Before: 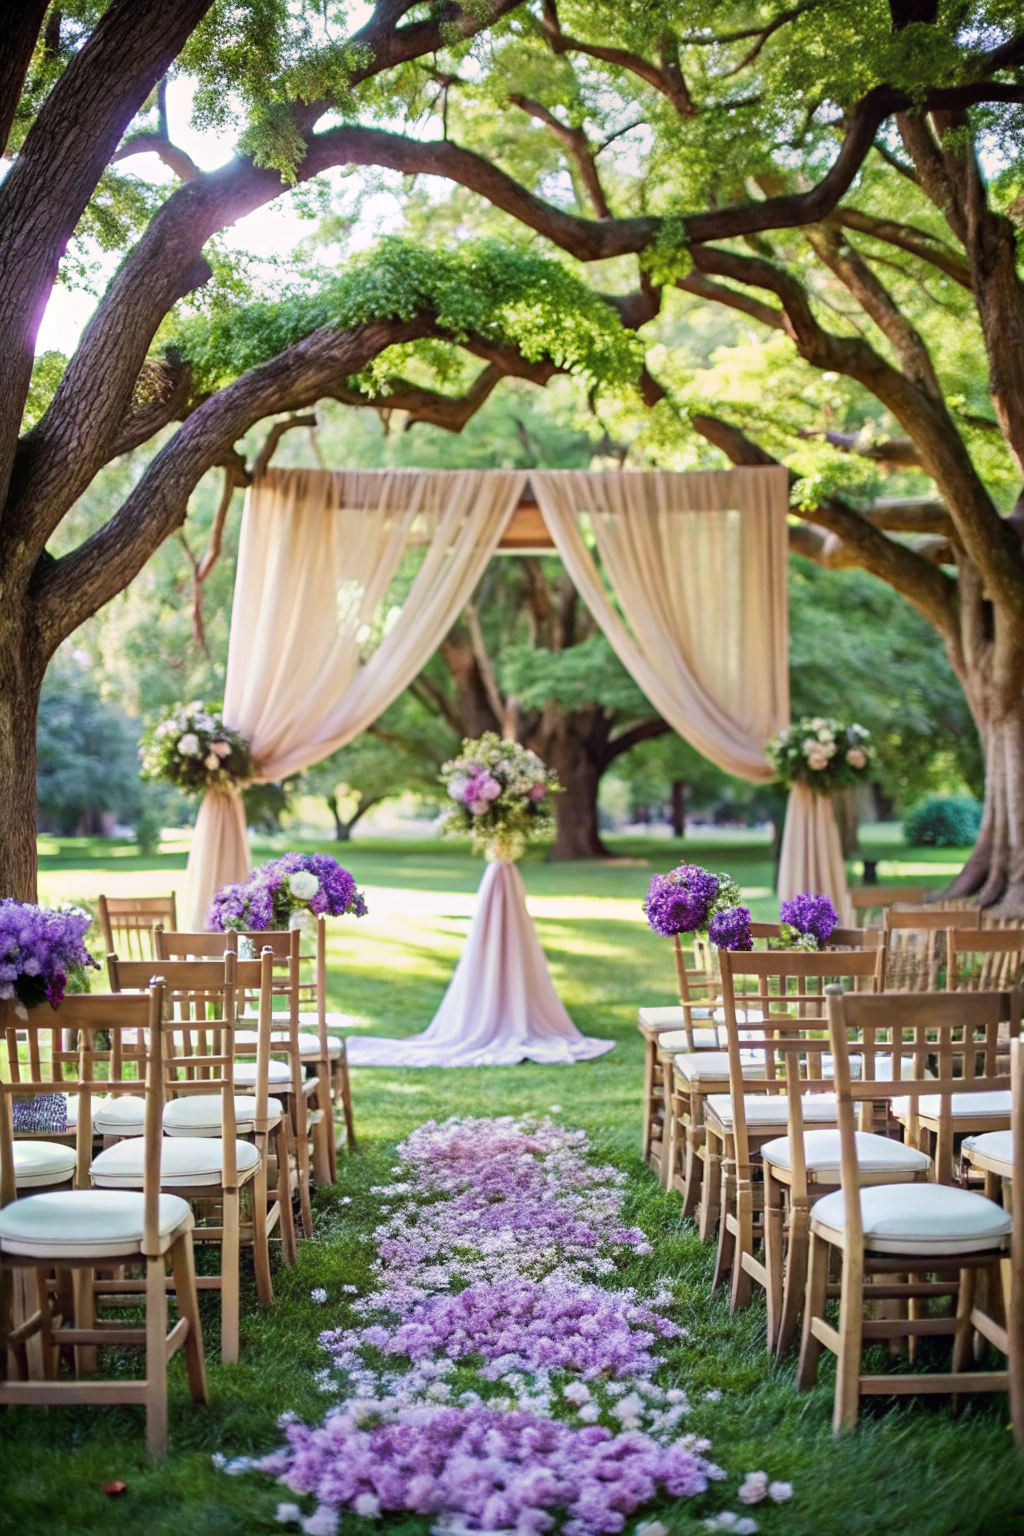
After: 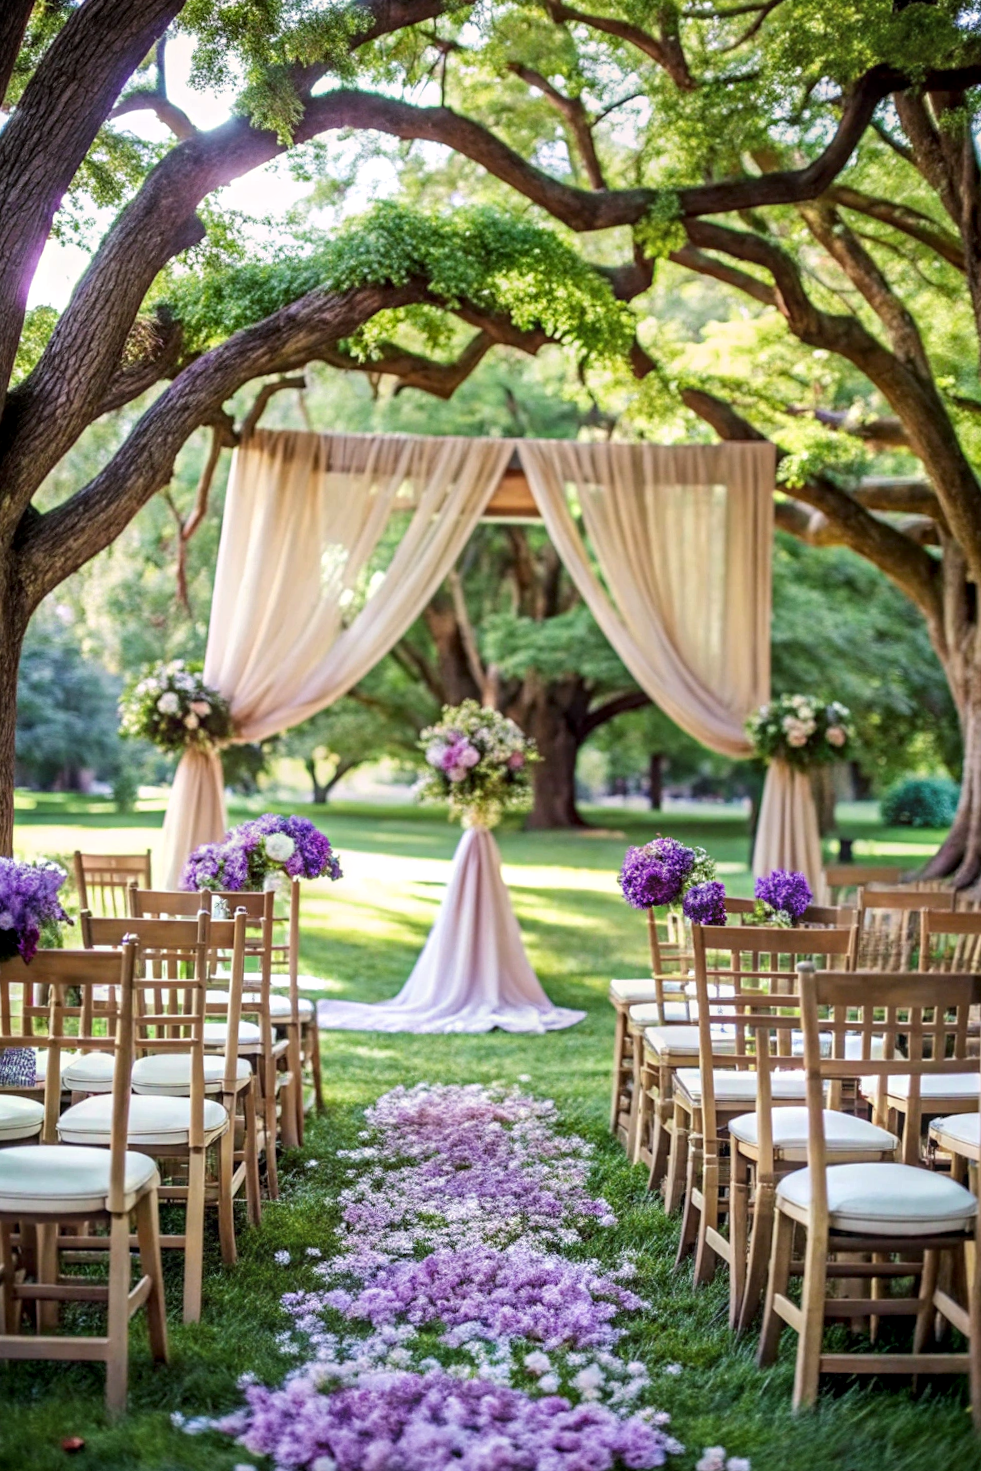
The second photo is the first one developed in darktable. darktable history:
crop and rotate: angle -1.69°
local contrast: detail 130%
